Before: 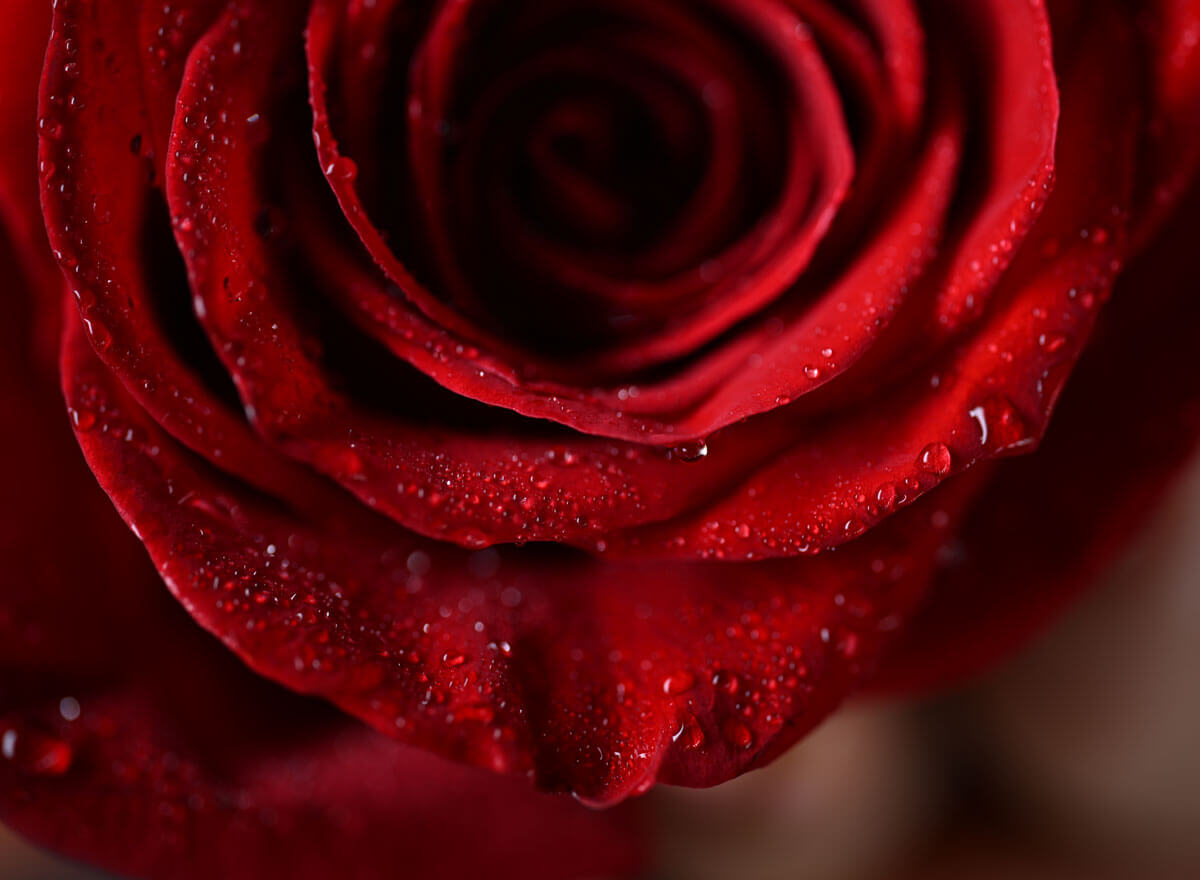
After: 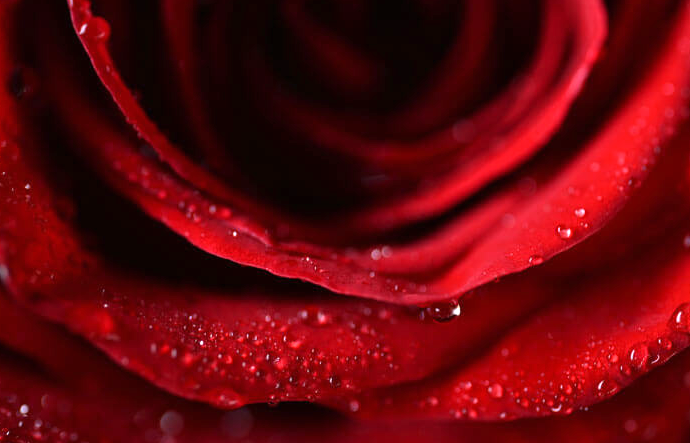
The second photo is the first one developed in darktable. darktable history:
exposure: black level correction 0, exposure 0.498 EV, compensate highlight preservation false
crop: left 20.625%, top 15.963%, right 21.797%, bottom 33.668%
